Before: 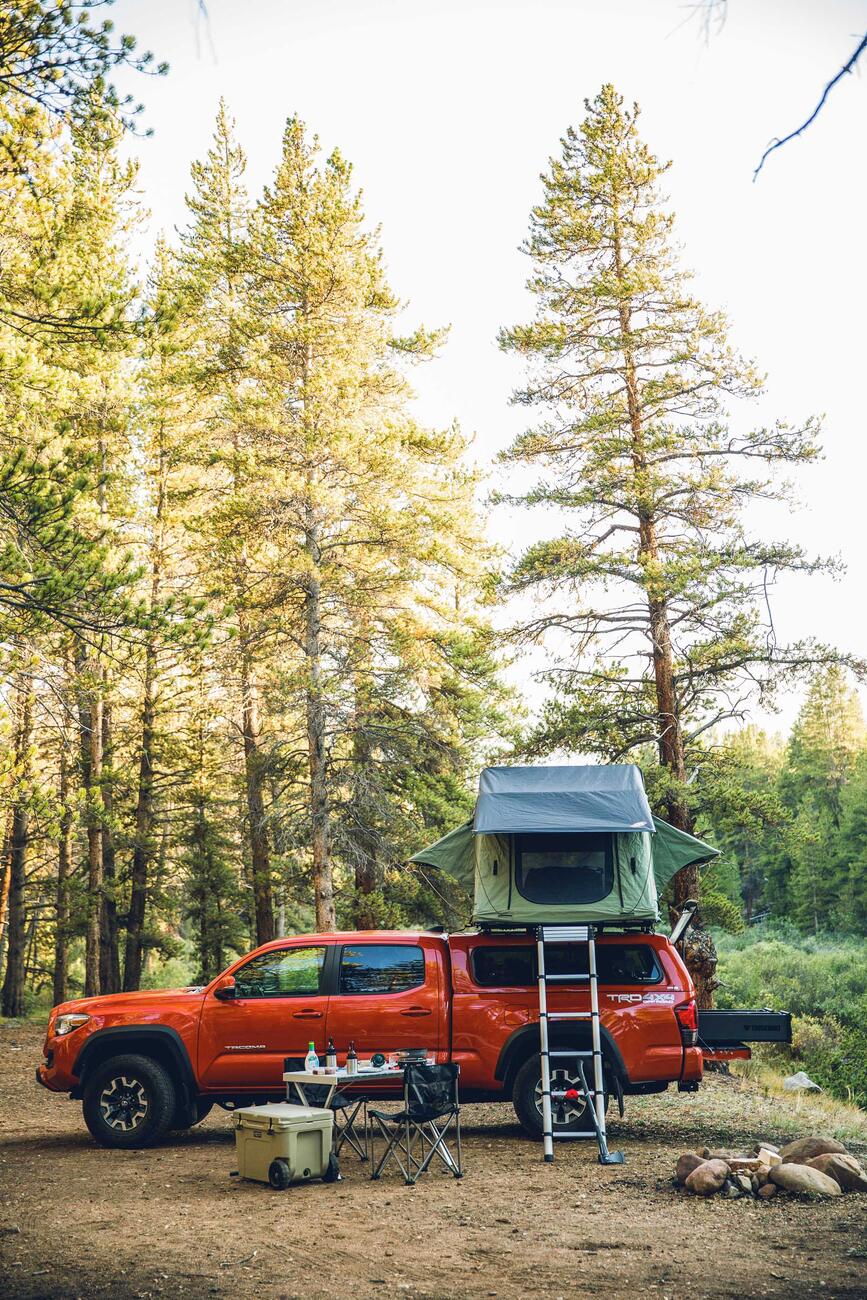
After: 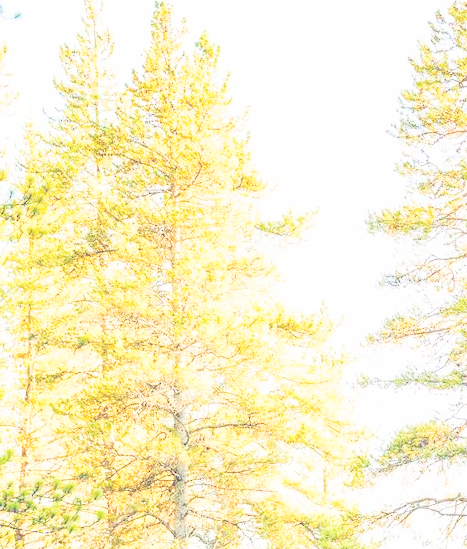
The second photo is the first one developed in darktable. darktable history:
crop: left 15.306%, top 9.065%, right 30.789%, bottom 48.638%
base curve: curves: ch0 [(0, 0) (0.036, 0.025) (0.121, 0.166) (0.206, 0.329) (0.605, 0.79) (1, 1)], preserve colors none
contrast brightness saturation: brightness 1
